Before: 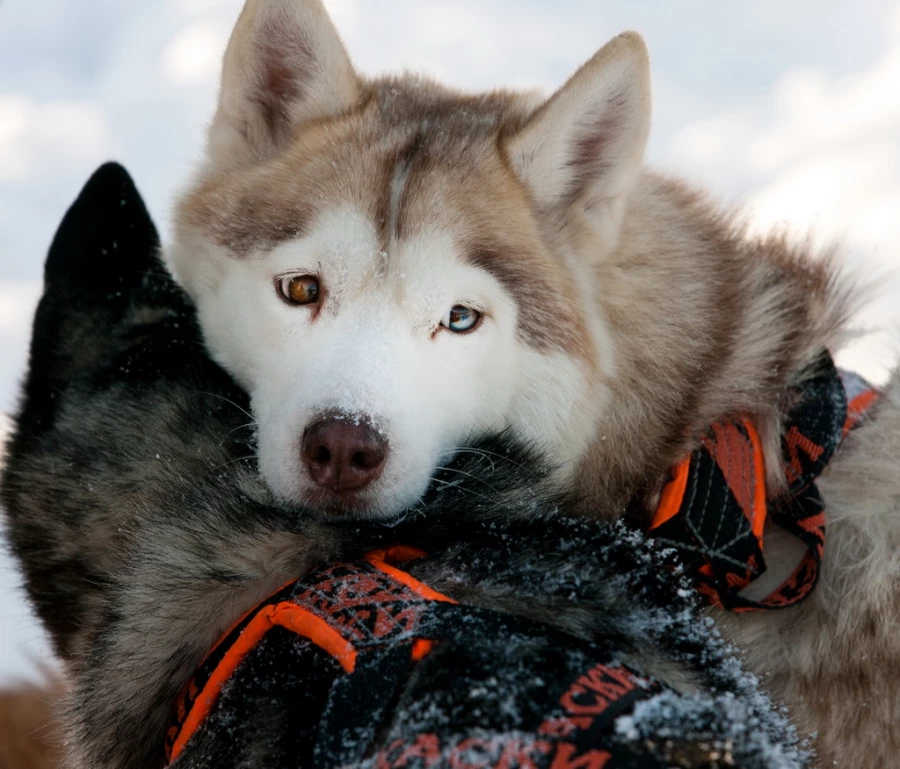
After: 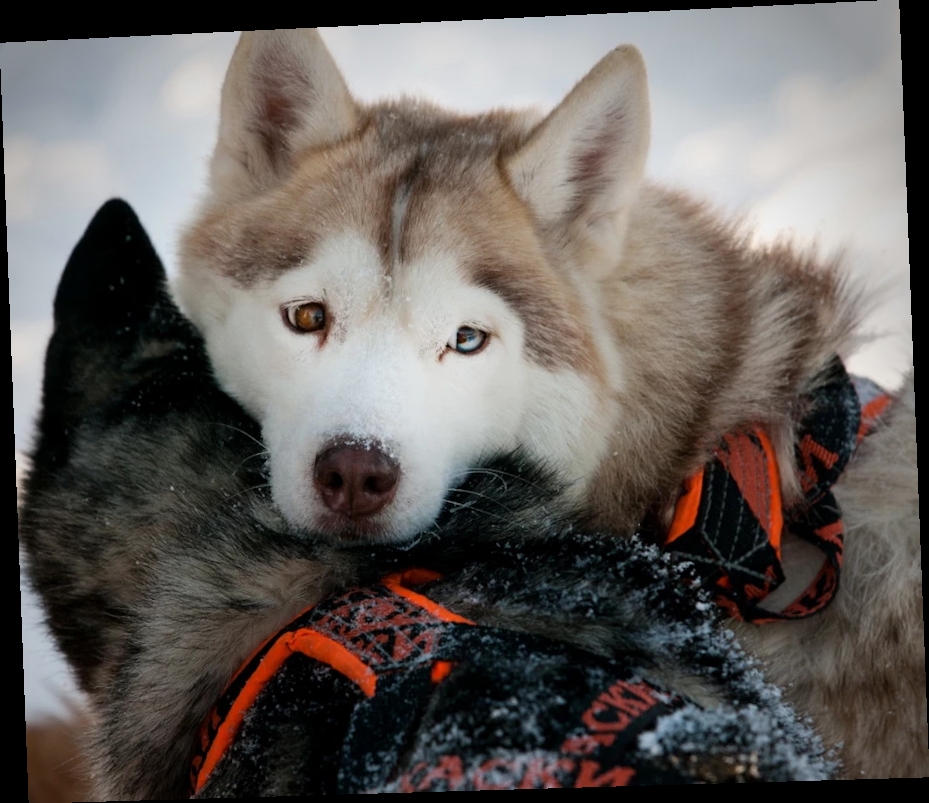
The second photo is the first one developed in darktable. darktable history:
rotate and perspective: rotation -2.22°, lens shift (horizontal) -0.022, automatic cropping off
vignetting: brightness -0.629, saturation -0.007, center (-0.028, 0.239)
